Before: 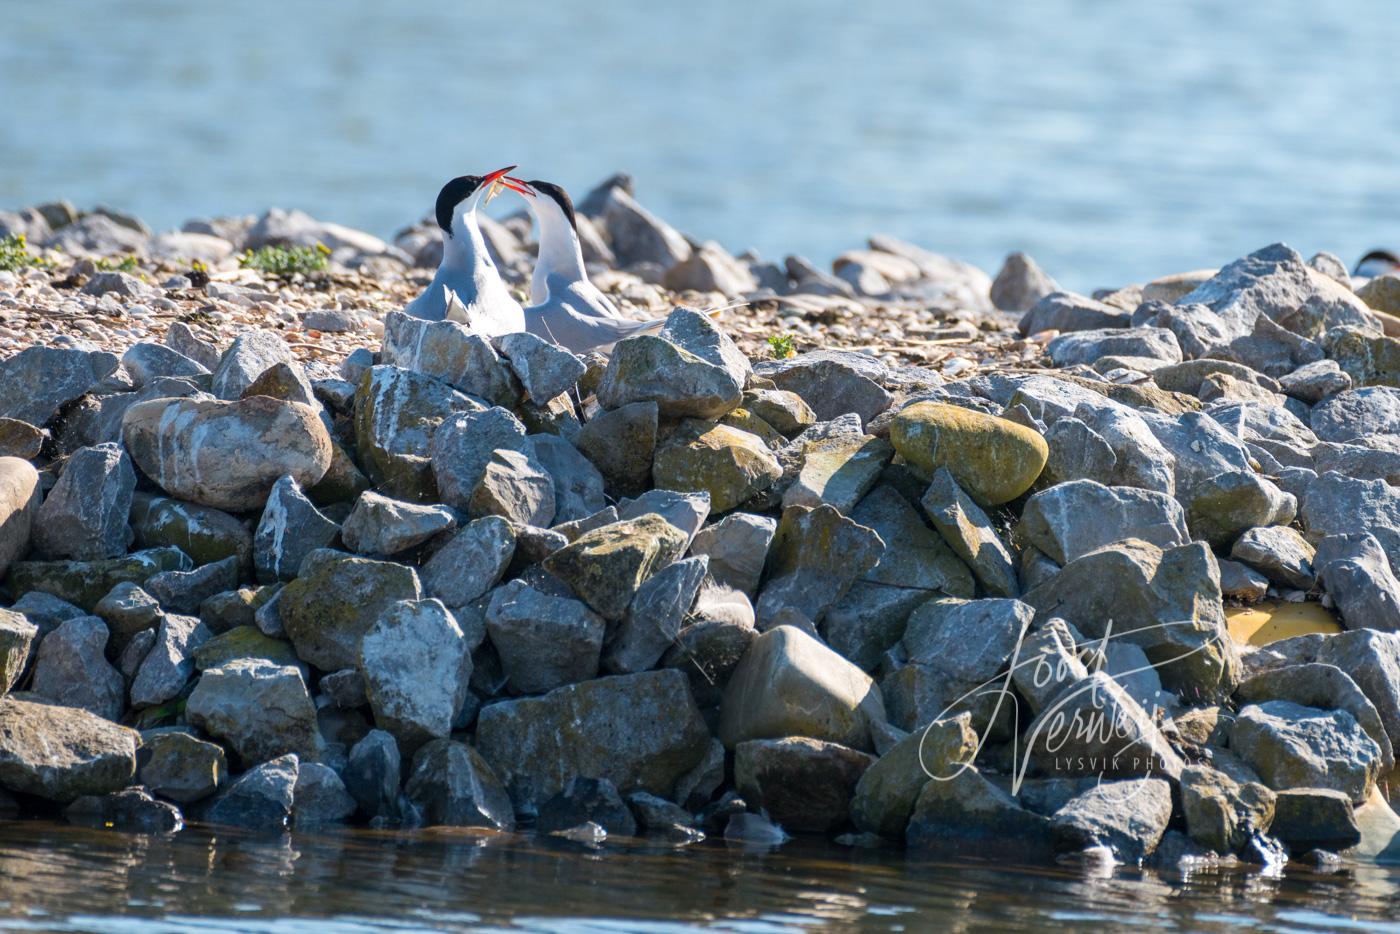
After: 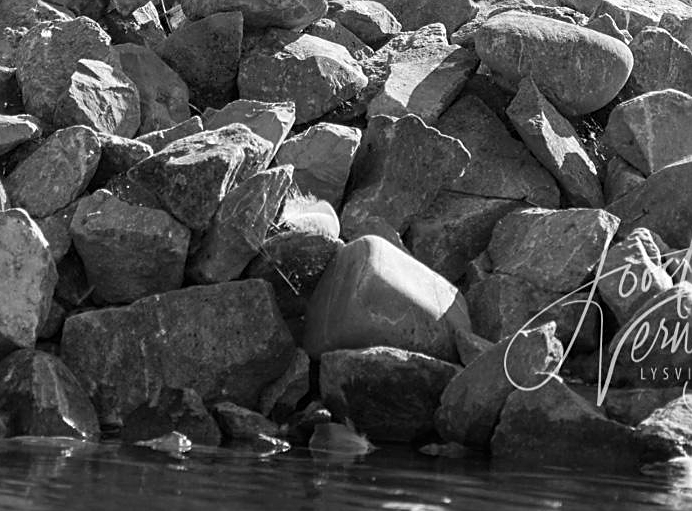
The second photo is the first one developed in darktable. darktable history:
white balance: red 0.954, blue 1.079
monochrome: size 3.1
sharpen: on, module defaults
crop: left 29.672%, top 41.786%, right 20.851%, bottom 3.487%
